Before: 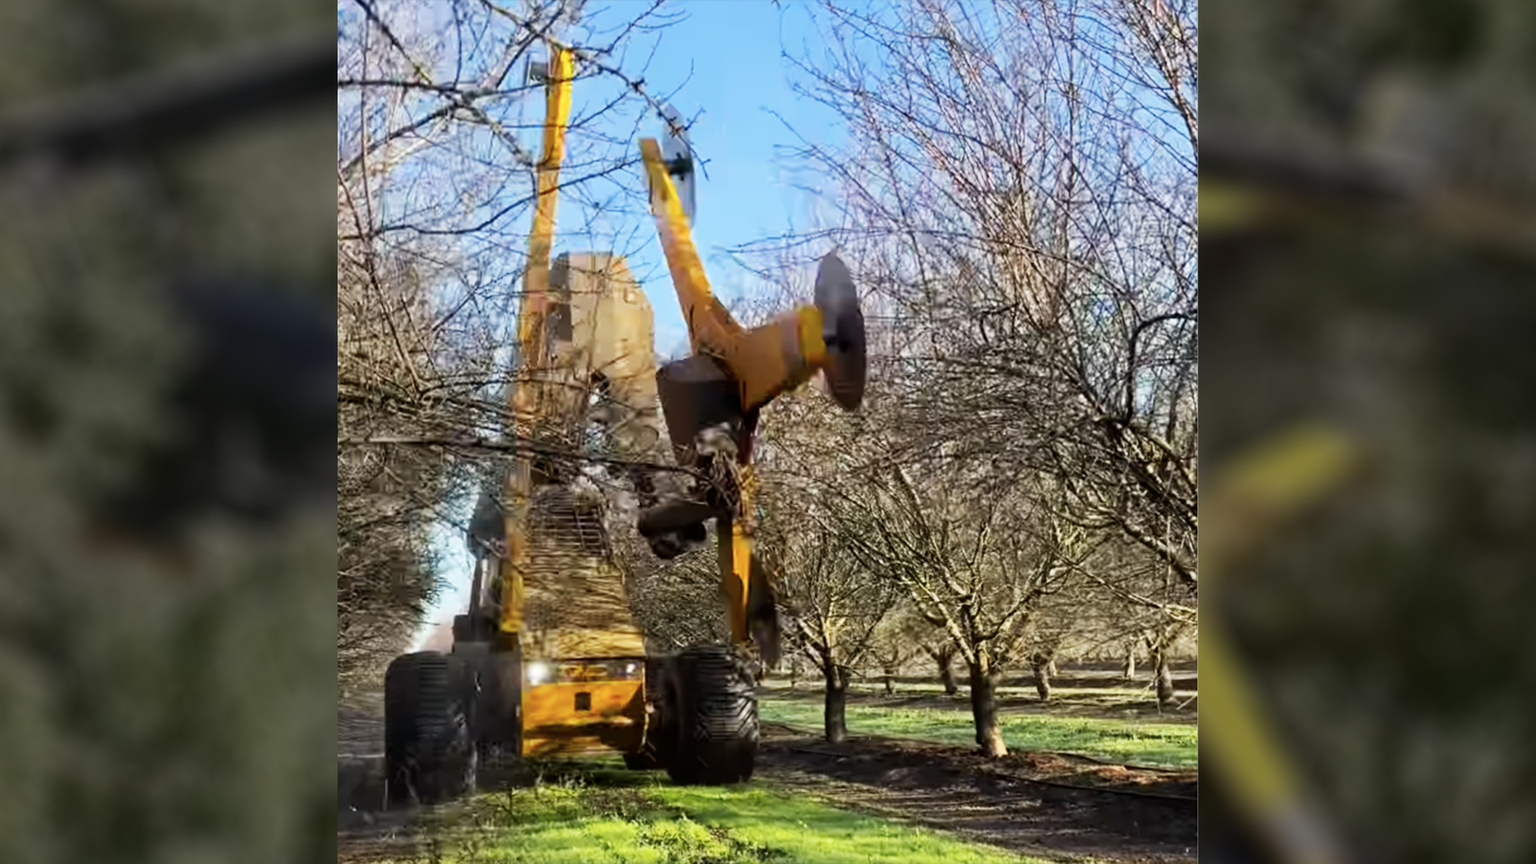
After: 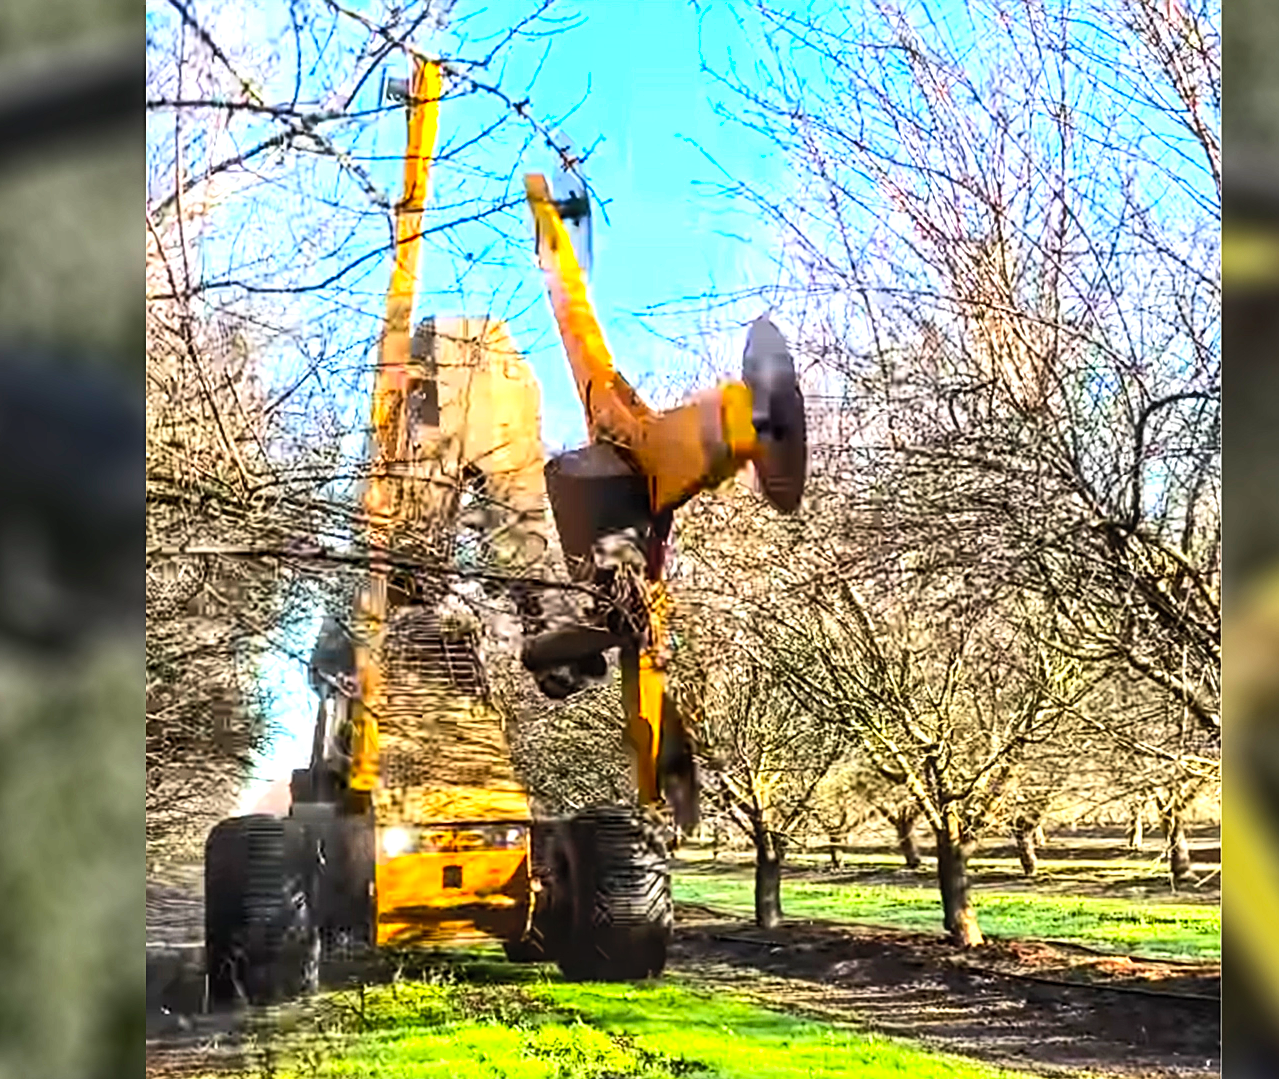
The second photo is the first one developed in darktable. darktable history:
exposure: black level correction 0, exposure 0.698 EV, compensate exposure bias true, compensate highlight preservation false
local contrast: highlights 23%, detail 130%
crop and rotate: left 14.39%, right 18.947%
sharpen: on, module defaults
contrast brightness saturation: contrast 0.198, brightness 0.164, saturation 0.221
shadows and highlights: shadows 37.19, highlights -27.73, soften with gaussian
tone equalizer: -8 EV -0.445 EV, -7 EV -0.377 EV, -6 EV -0.324 EV, -5 EV -0.23 EV, -3 EV 0.253 EV, -2 EV 0.325 EV, -1 EV 0.38 EV, +0 EV 0.418 EV, edges refinement/feathering 500, mask exposure compensation -1.57 EV, preserve details no
